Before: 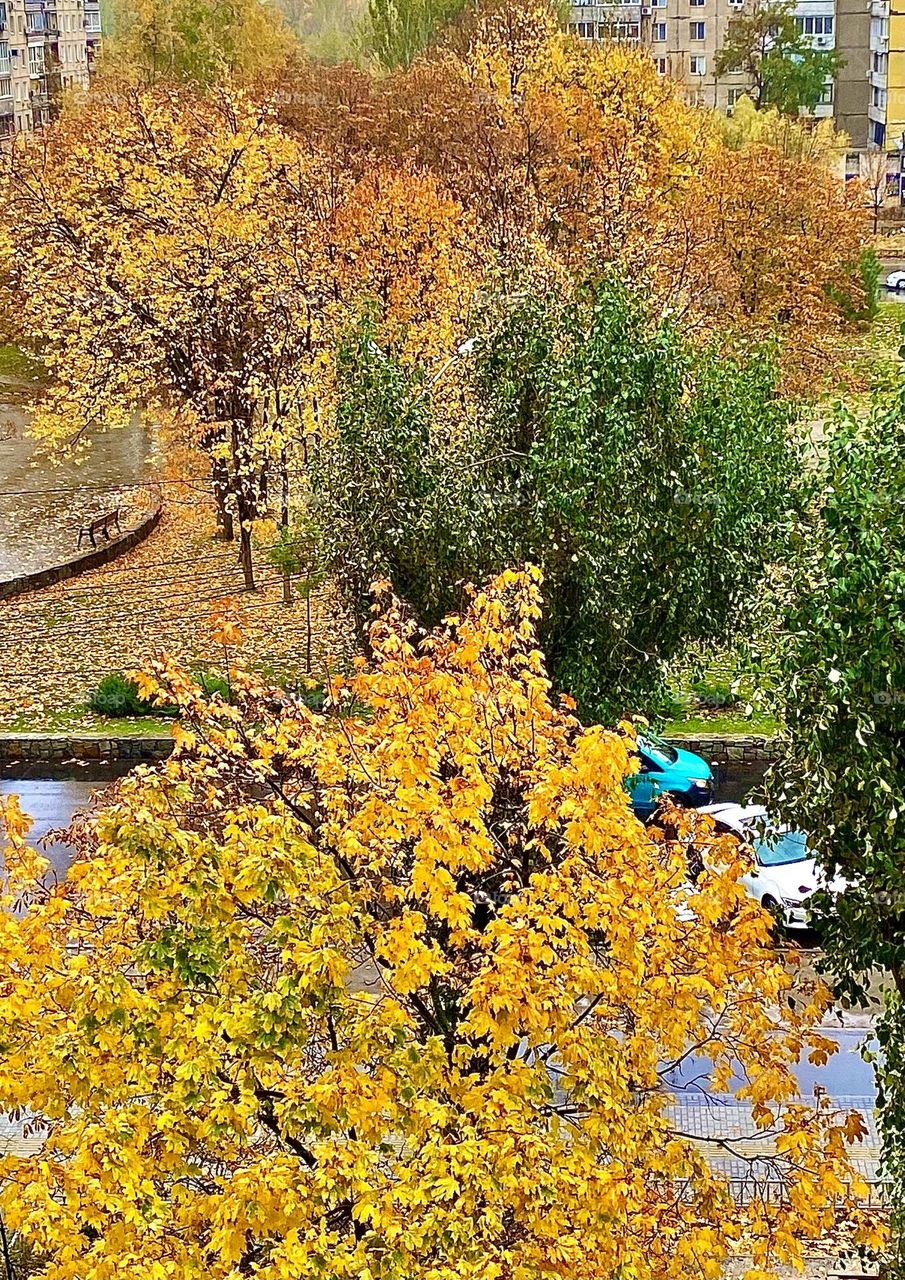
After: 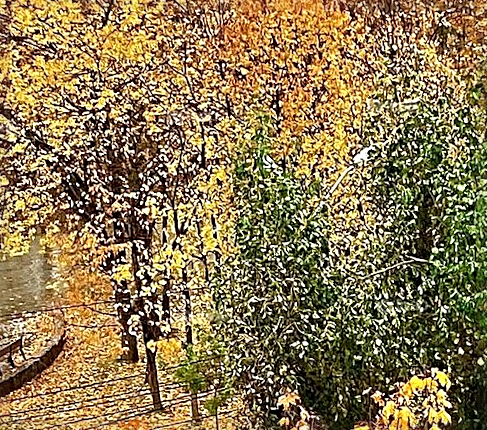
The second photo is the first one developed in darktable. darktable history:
sharpen: radius 4
tone equalizer: on, module defaults
crop: left 10.121%, top 10.631%, right 36.218%, bottom 51.526%
rotate and perspective: rotation -3°, crop left 0.031, crop right 0.968, crop top 0.07, crop bottom 0.93
